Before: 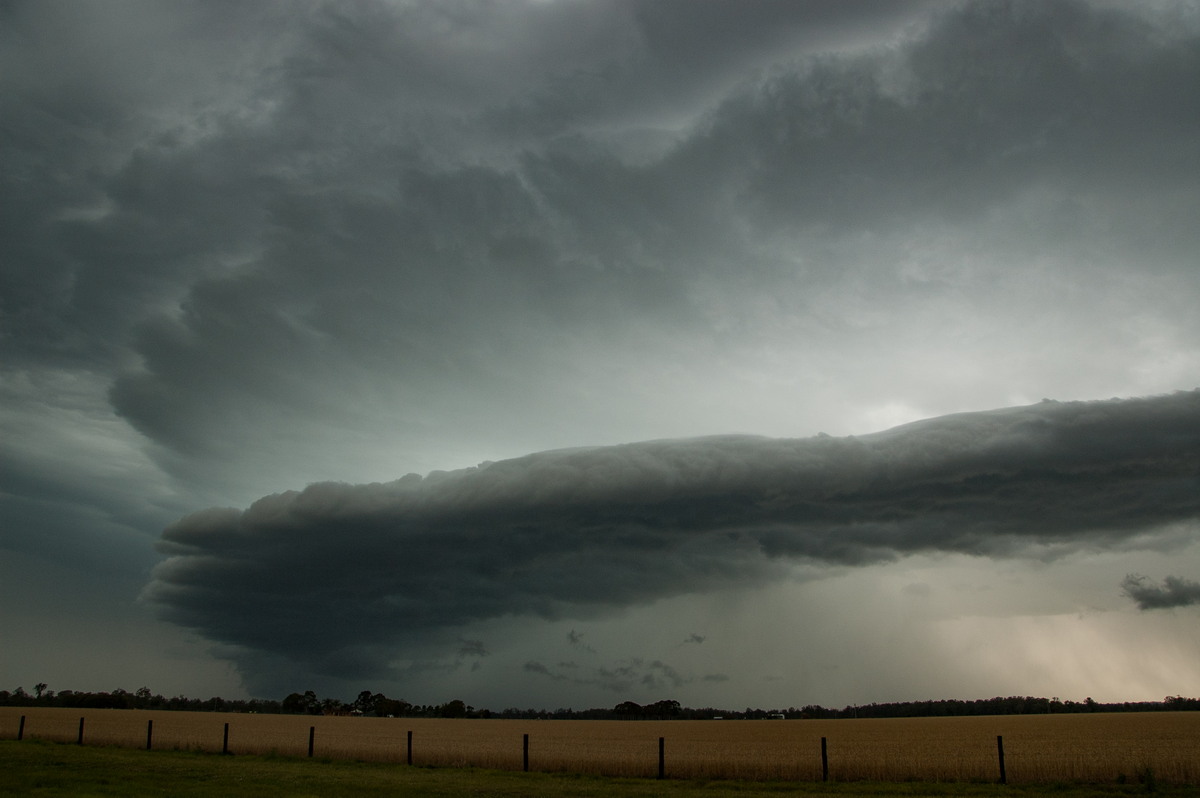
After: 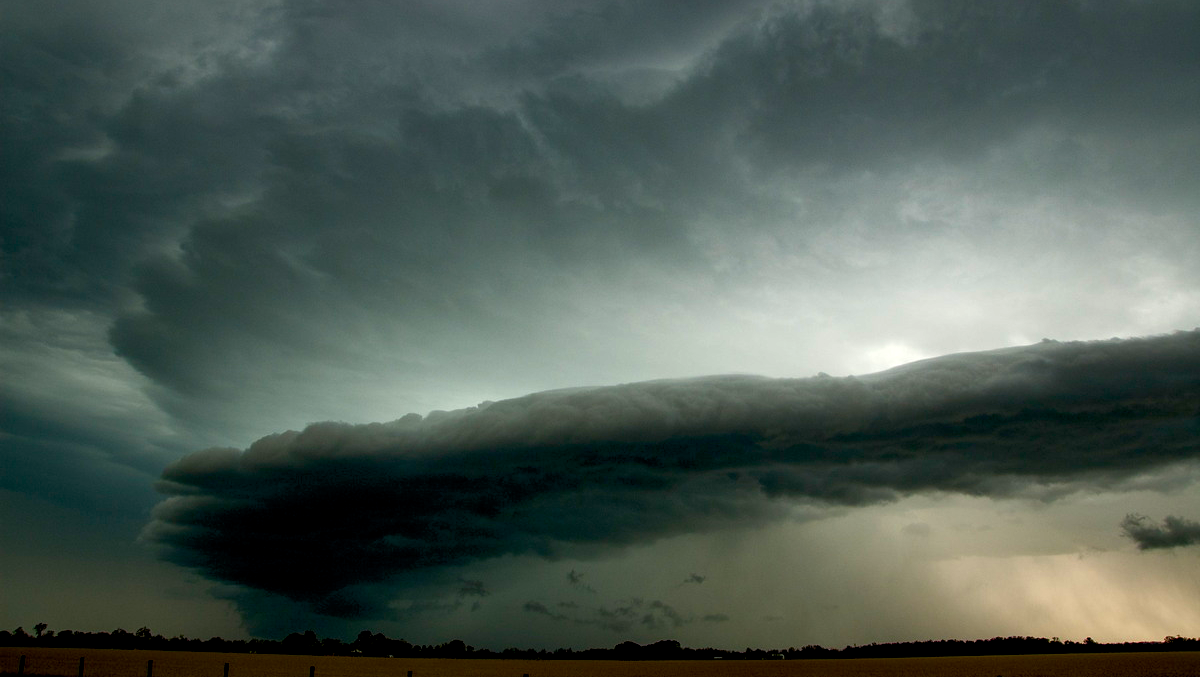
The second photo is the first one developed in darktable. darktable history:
crop: top 7.573%, bottom 7.56%
color balance rgb: power › hue 72.57°, linear chroma grading › global chroma 1.69%, linear chroma grading › mid-tones -1.042%, perceptual saturation grading › global saturation 35.729%, perceptual saturation grading › shadows 34.978%, perceptual brilliance grading › global brilliance 15.739%, perceptual brilliance grading › shadows -34.85%, global vibrance 20%
exposure: black level correction 0.017, exposure -0.006 EV, compensate exposure bias true, compensate highlight preservation false
